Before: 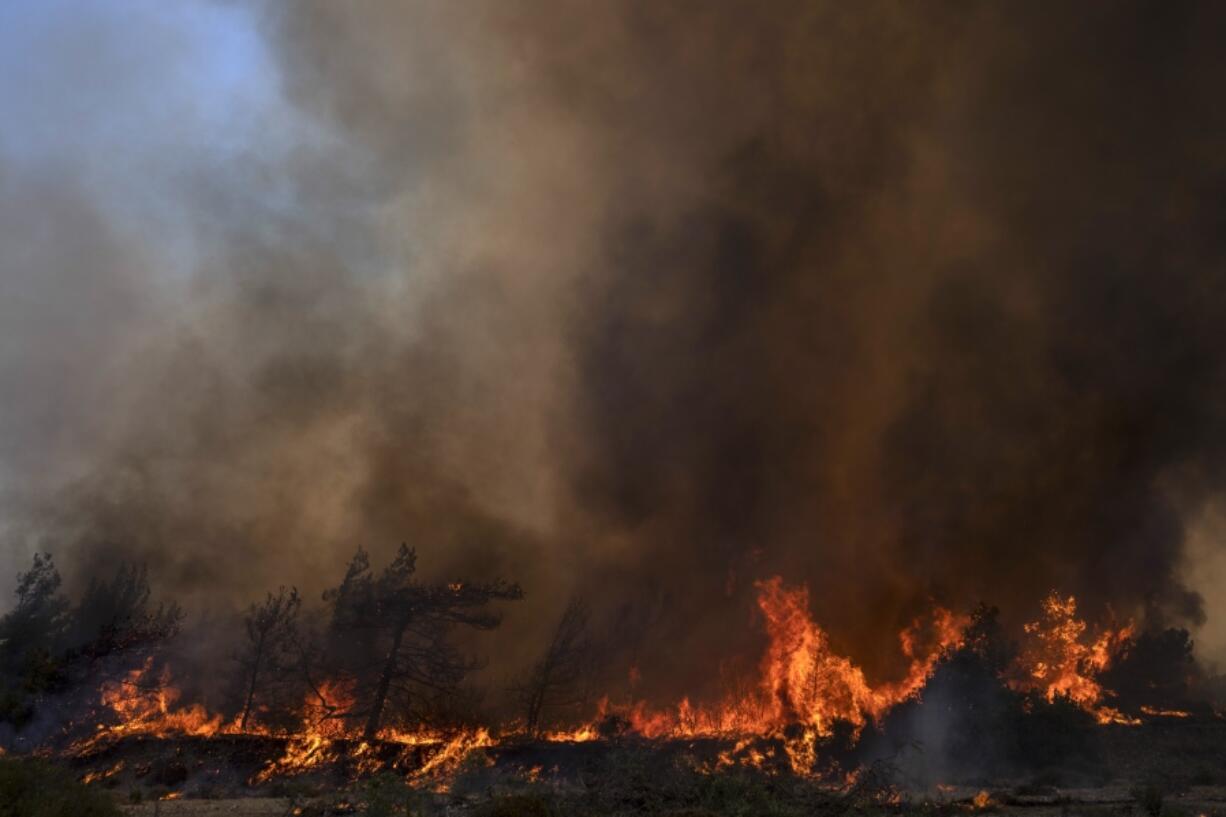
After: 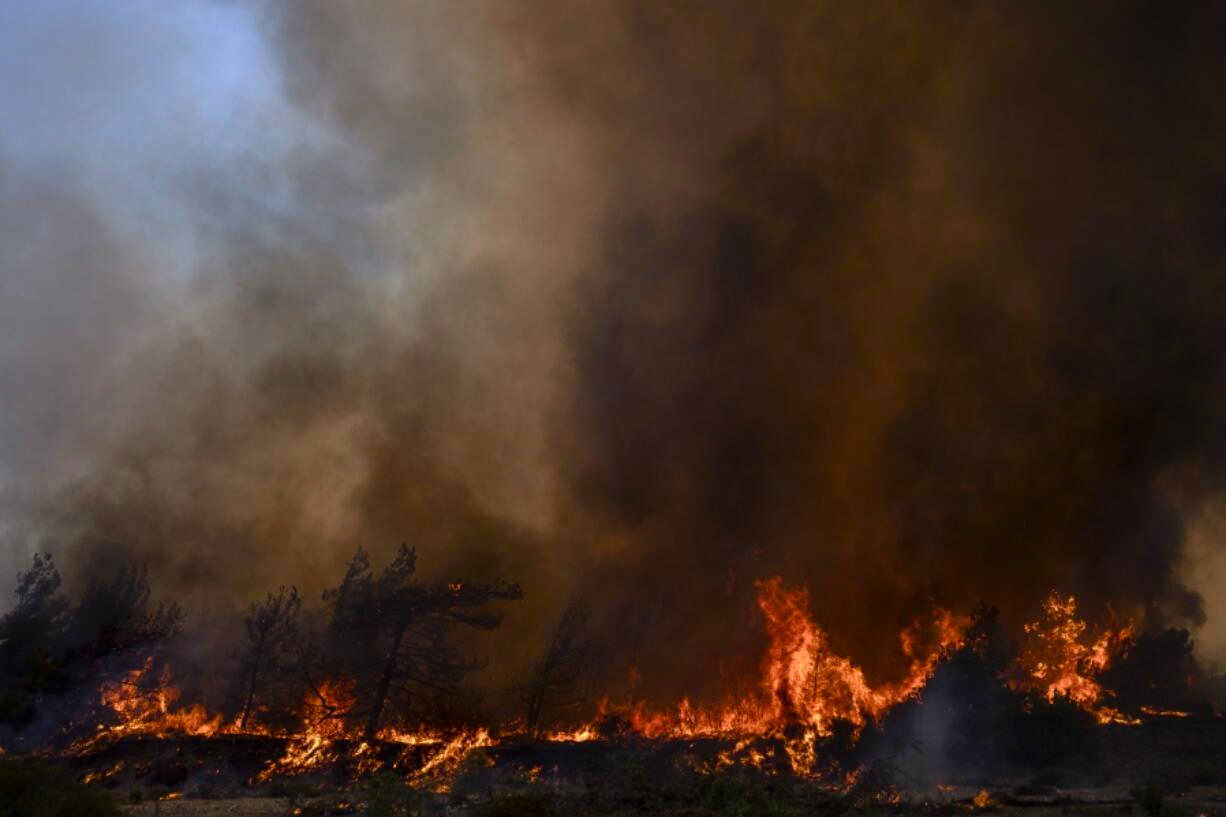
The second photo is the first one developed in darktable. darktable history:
vignetting: fall-off start 97.38%, fall-off radius 78.3%, width/height ratio 1.111
haze removal: strength -0.101, adaptive false
color balance rgb: shadows lift › luminance -19.845%, perceptual saturation grading › global saturation 20%, perceptual saturation grading › highlights -49.261%, perceptual saturation grading › shadows 24.283%, global vibrance 30.099%, contrast 9.963%
